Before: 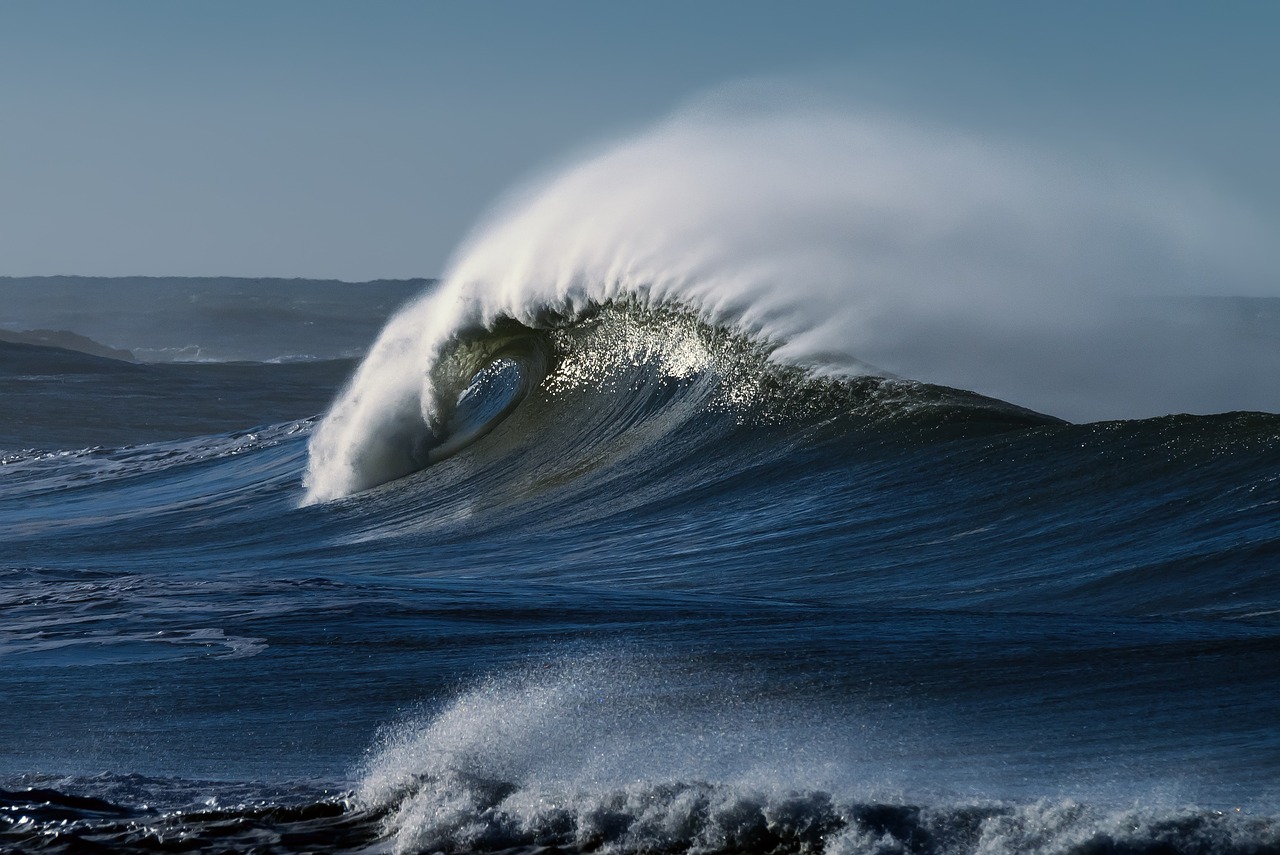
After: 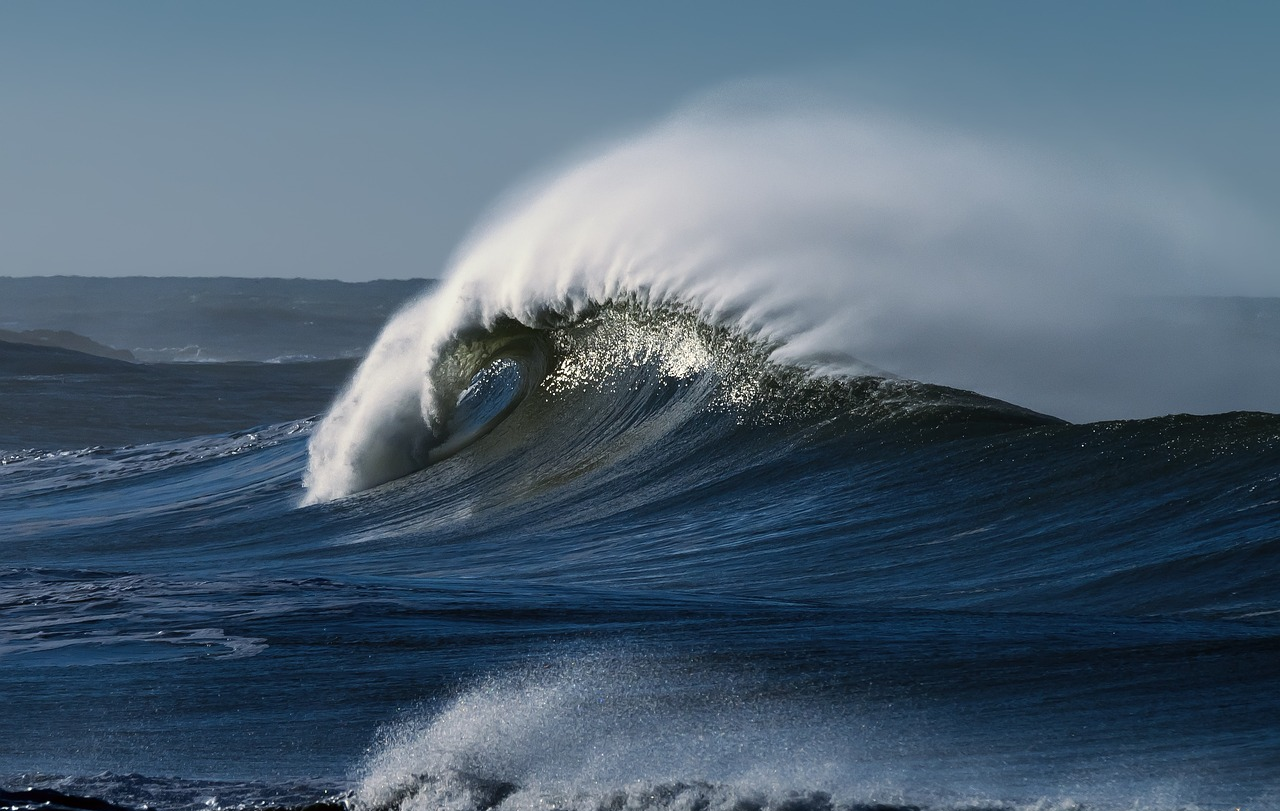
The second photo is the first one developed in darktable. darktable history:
exposure: compensate highlight preservation false
crop and rotate: top 0%, bottom 5.097%
